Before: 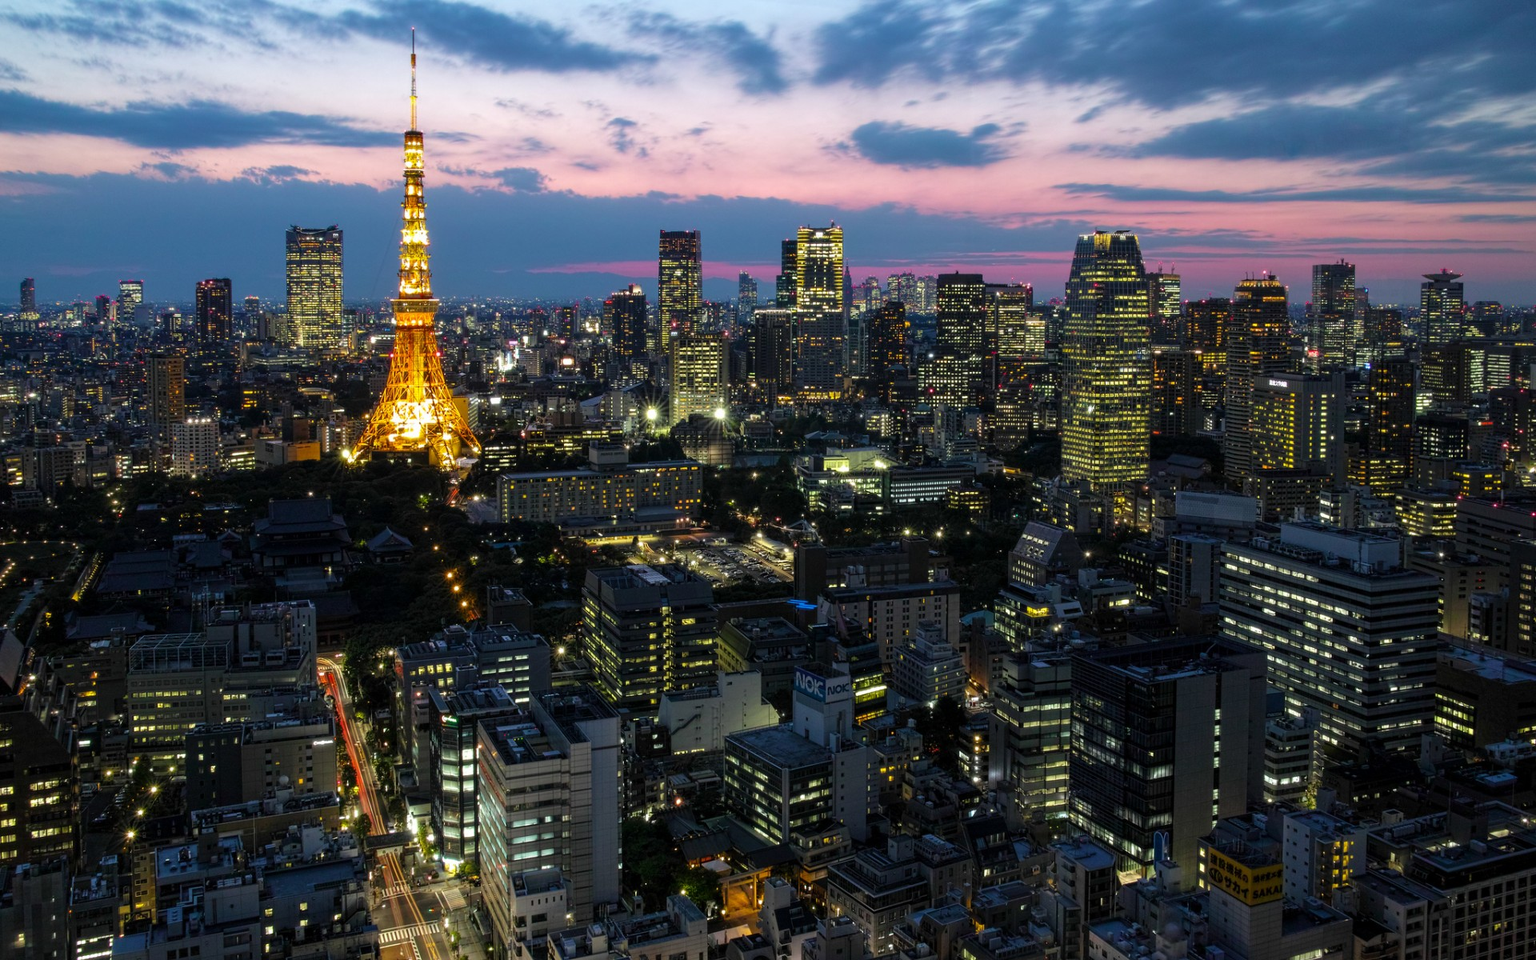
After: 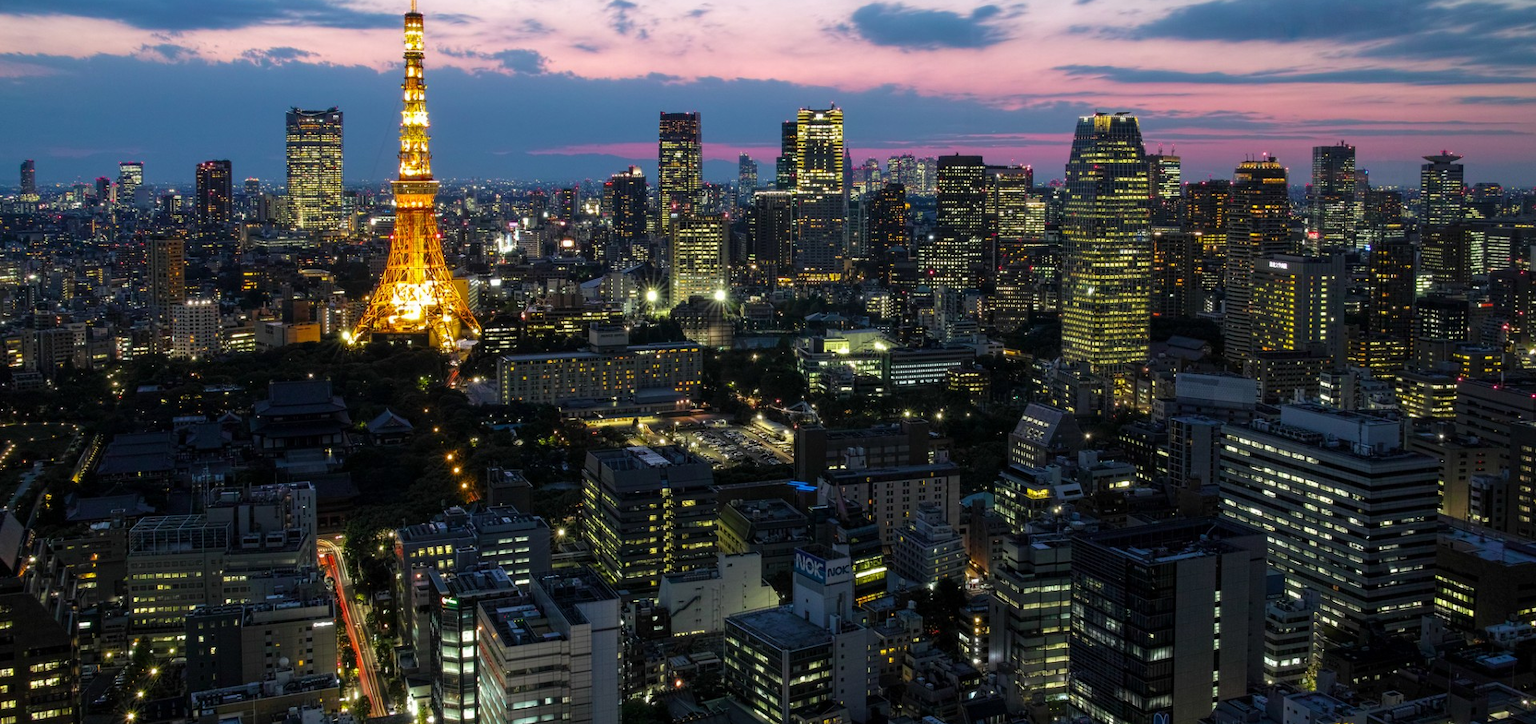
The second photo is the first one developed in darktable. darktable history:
crop and rotate: top 12.345%, bottom 12.168%
